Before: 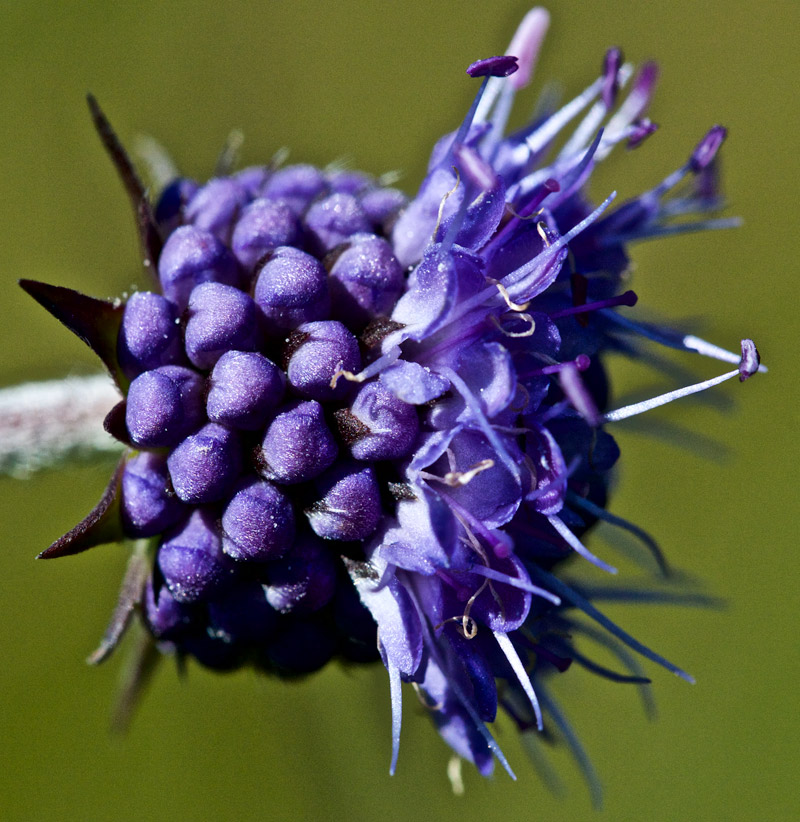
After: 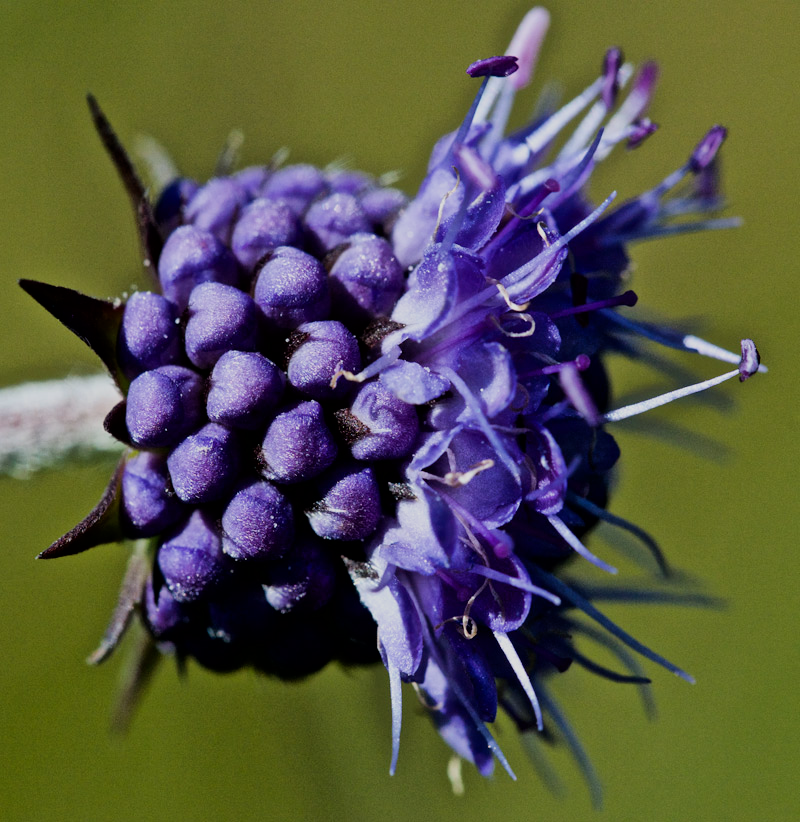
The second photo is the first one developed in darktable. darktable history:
filmic rgb: hardness 4.17
tone equalizer: on, module defaults
